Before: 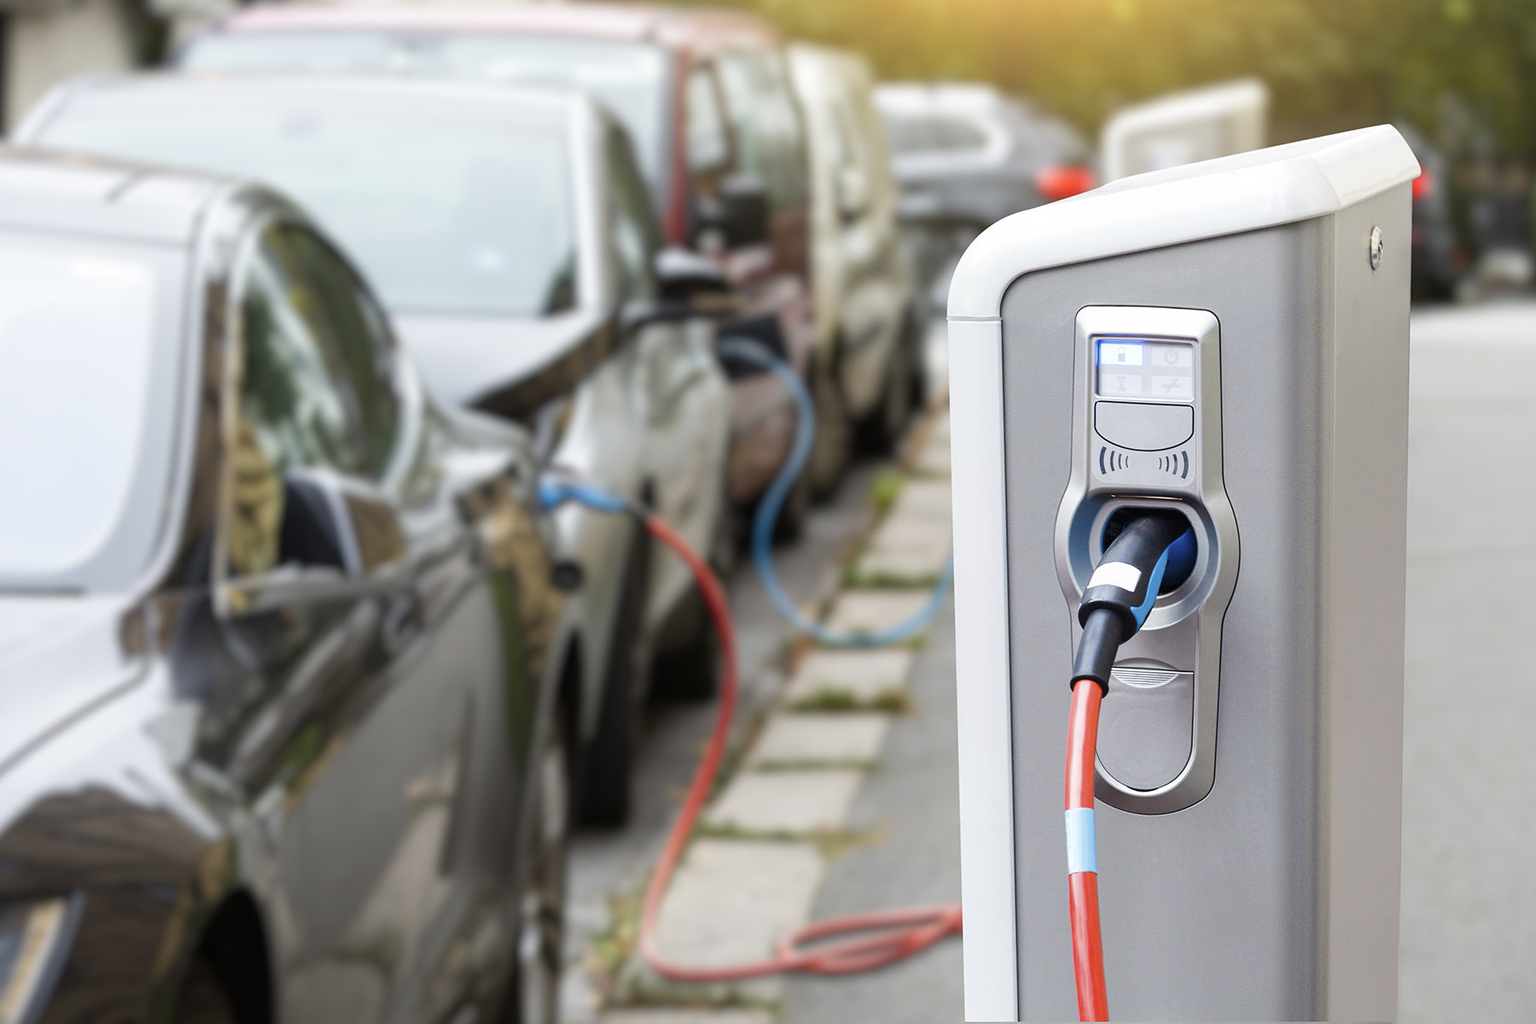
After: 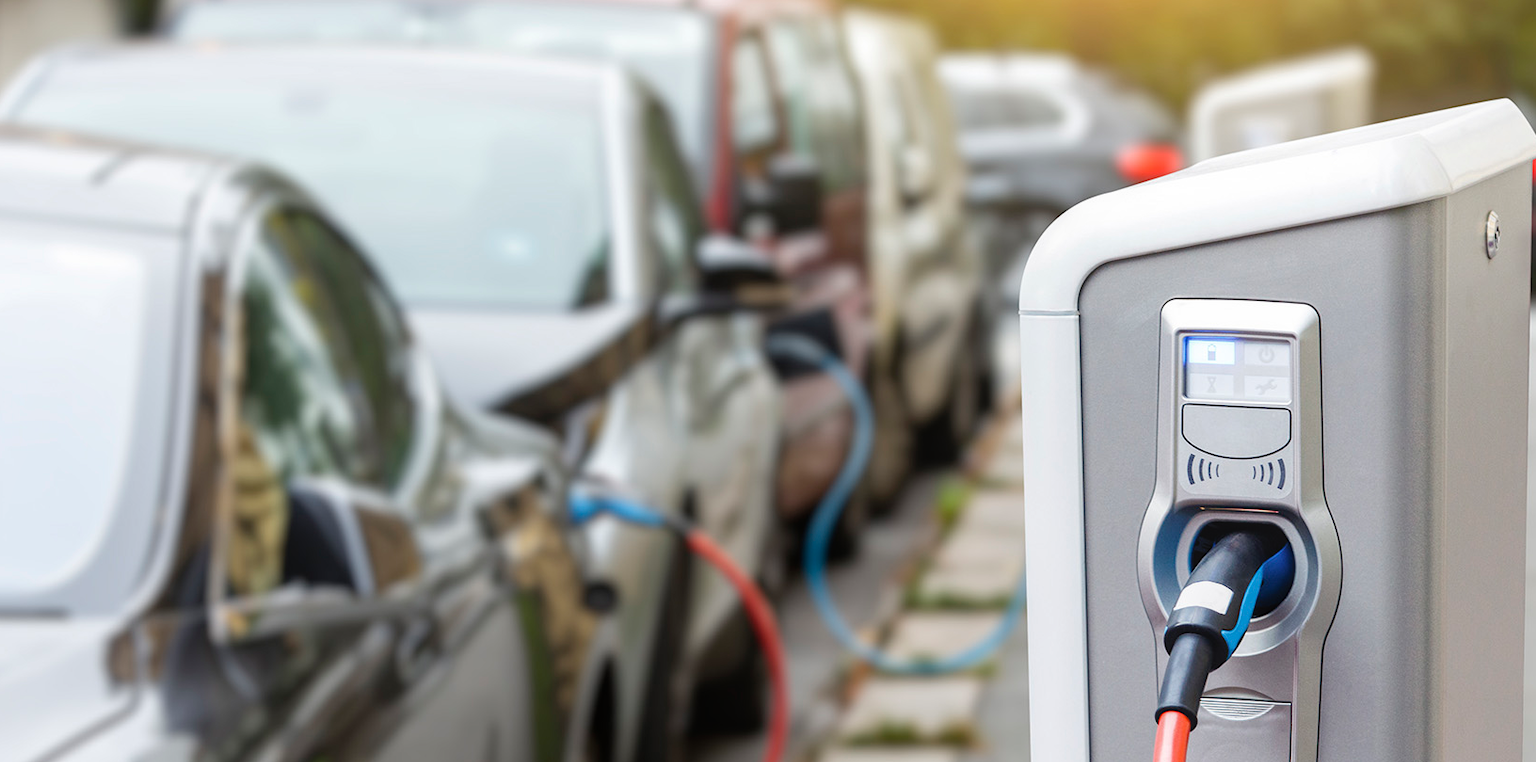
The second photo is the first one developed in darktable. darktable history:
local contrast: detail 110%
crop: left 1.509%, top 3.452%, right 7.696%, bottom 28.452%
